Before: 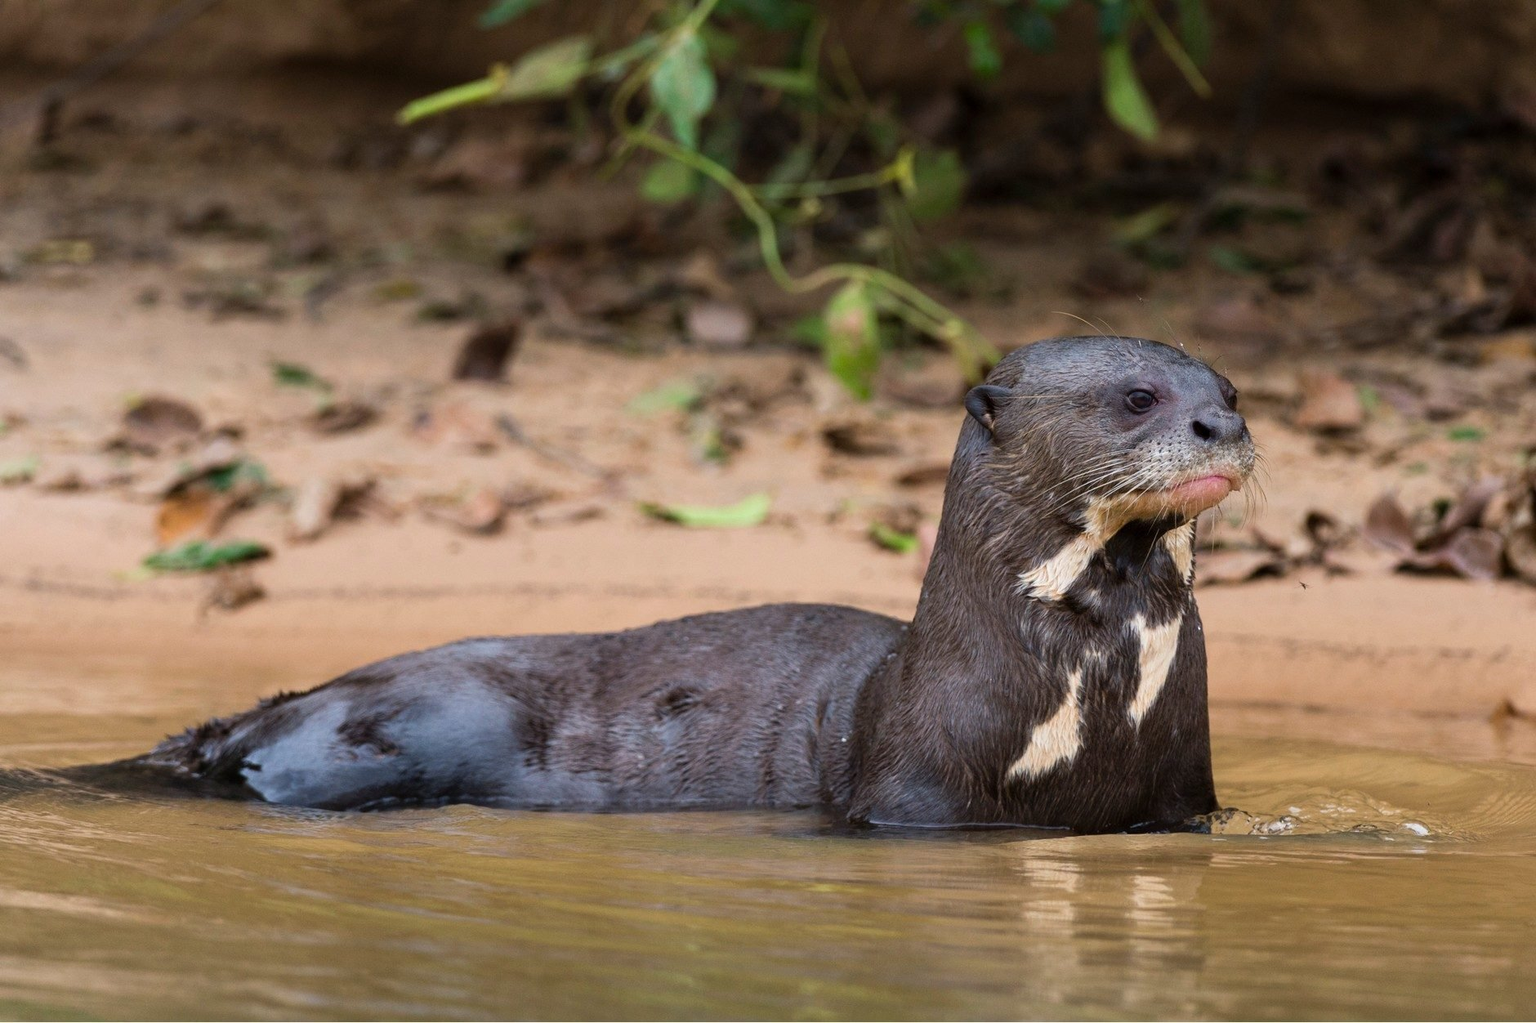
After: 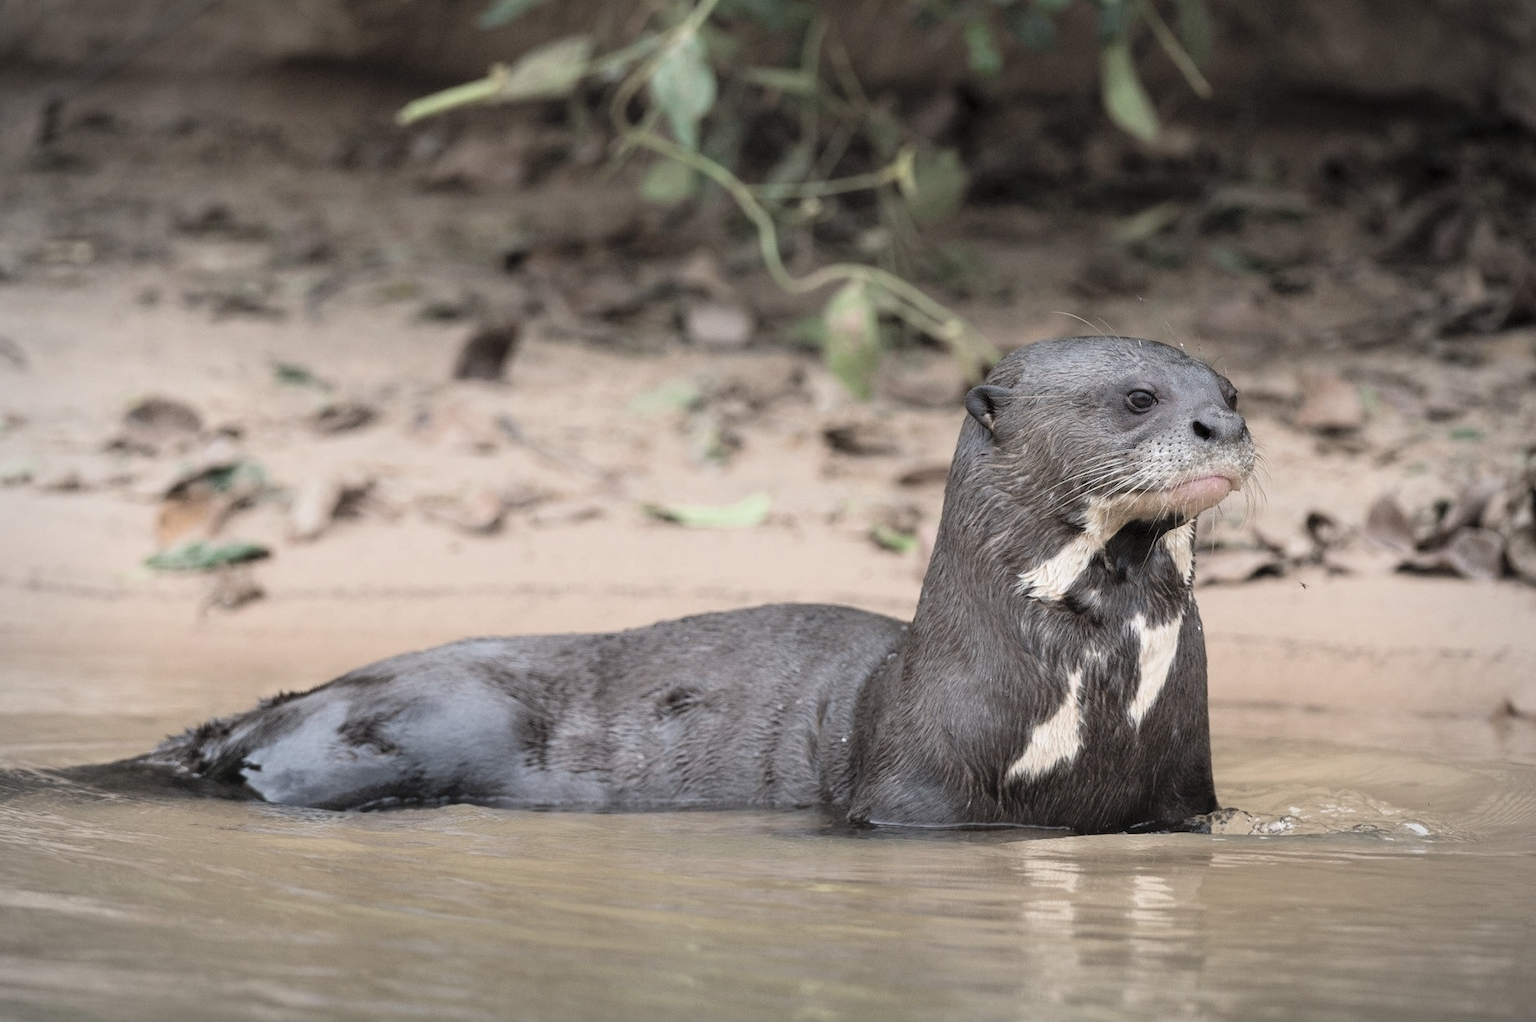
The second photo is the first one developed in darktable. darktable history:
vignetting: on, module defaults
color zones: curves: ch0 [(0, 0.5) (0.125, 0.4) (0.25, 0.5) (0.375, 0.4) (0.5, 0.4) (0.625, 0.35) (0.75, 0.35) (0.875, 0.5)]; ch1 [(0, 0.35) (0.125, 0.45) (0.25, 0.35) (0.375, 0.35) (0.5, 0.35) (0.625, 0.35) (0.75, 0.45) (0.875, 0.35)]; ch2 [(0, 0.6) (0.125, 0.5) (0.25, 0.5) (0.375, 0.6) (0.5, 0.6) (0.625, 0.5) (0.75, 0.5) (0.875, 0.5)], mix -60.36%
contrast brightness saturation: brightness 0.185, saturation -0.507
shadows and highlights: shadows -1.78, highlights 40.83
